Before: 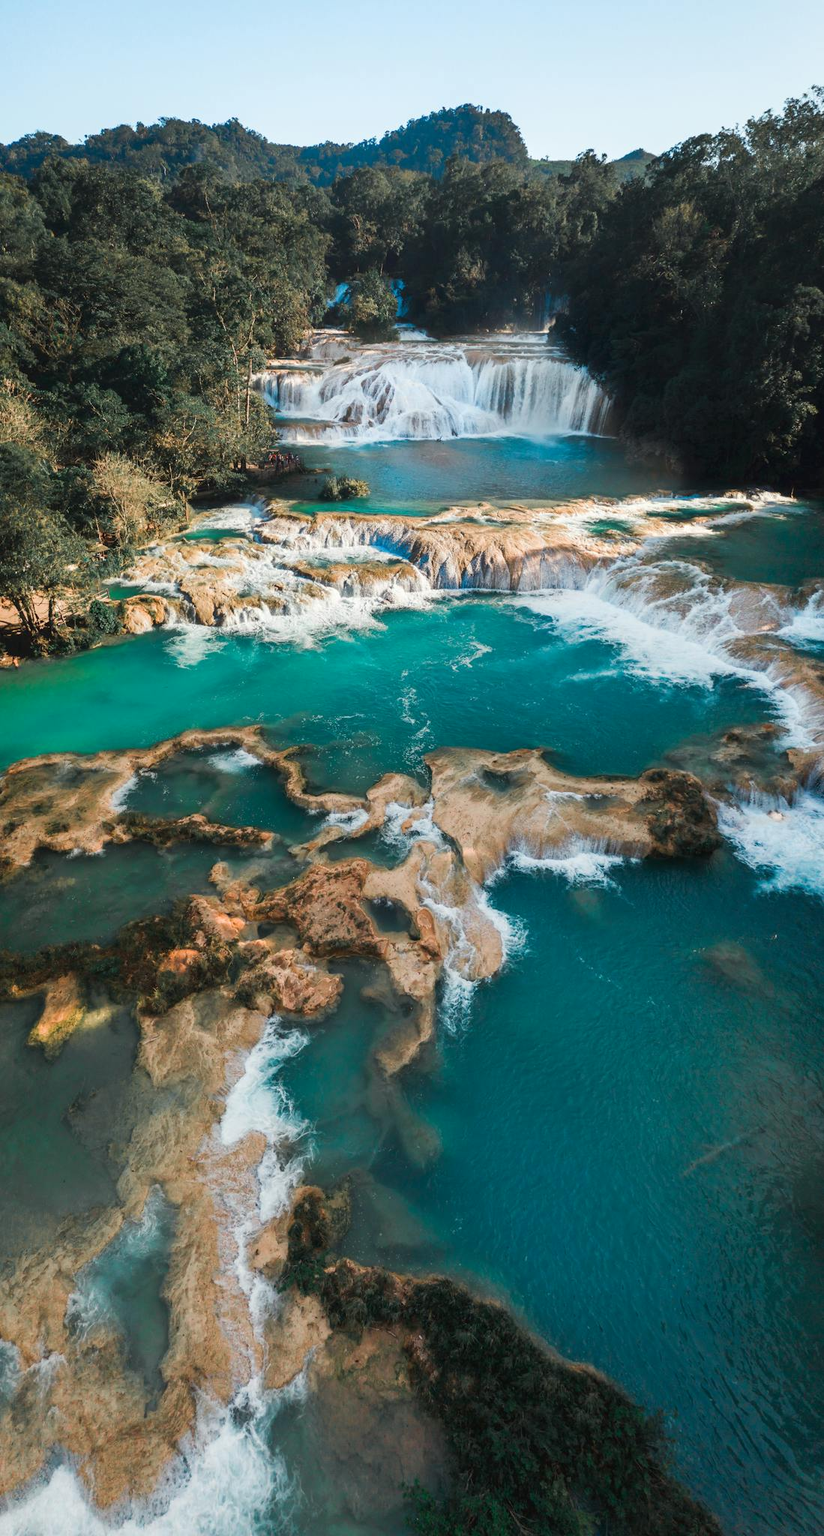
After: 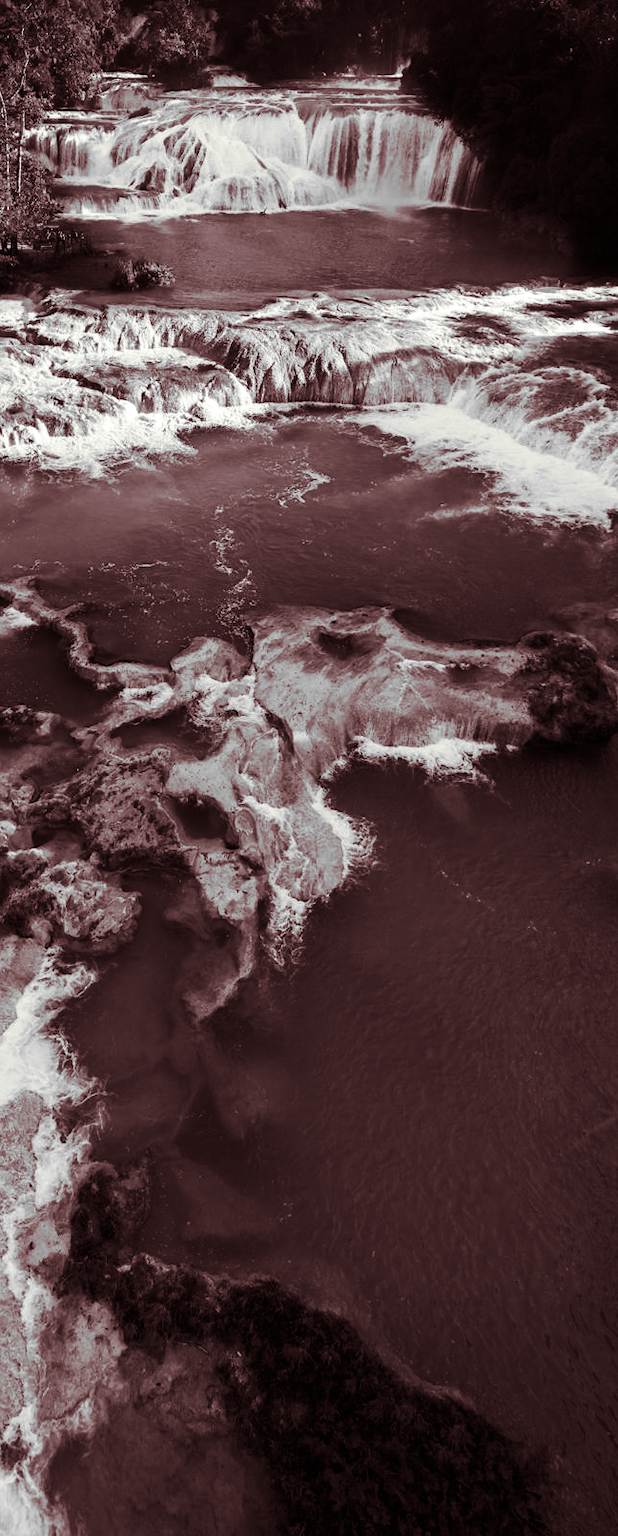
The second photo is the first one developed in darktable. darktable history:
color correction: highlights a* 4.02, highlights b* 4.98, shadows a* -7.55, shadows b* 4.98
exposure: black level correction 0.001, exposure 0.14 EV, compensate highlight preservation false
contrast brightness saturation: contrast 0.13, brightness -0.24, saturation 0.14
split-toning: on, module defaults
white balance: red 1.05, blue 1.072
crop and rotate: left 28.256%, top 17.734%, right 12.656%, bottom 3.573%
monochrome: a -35.87, b 49.73, size 1.7
